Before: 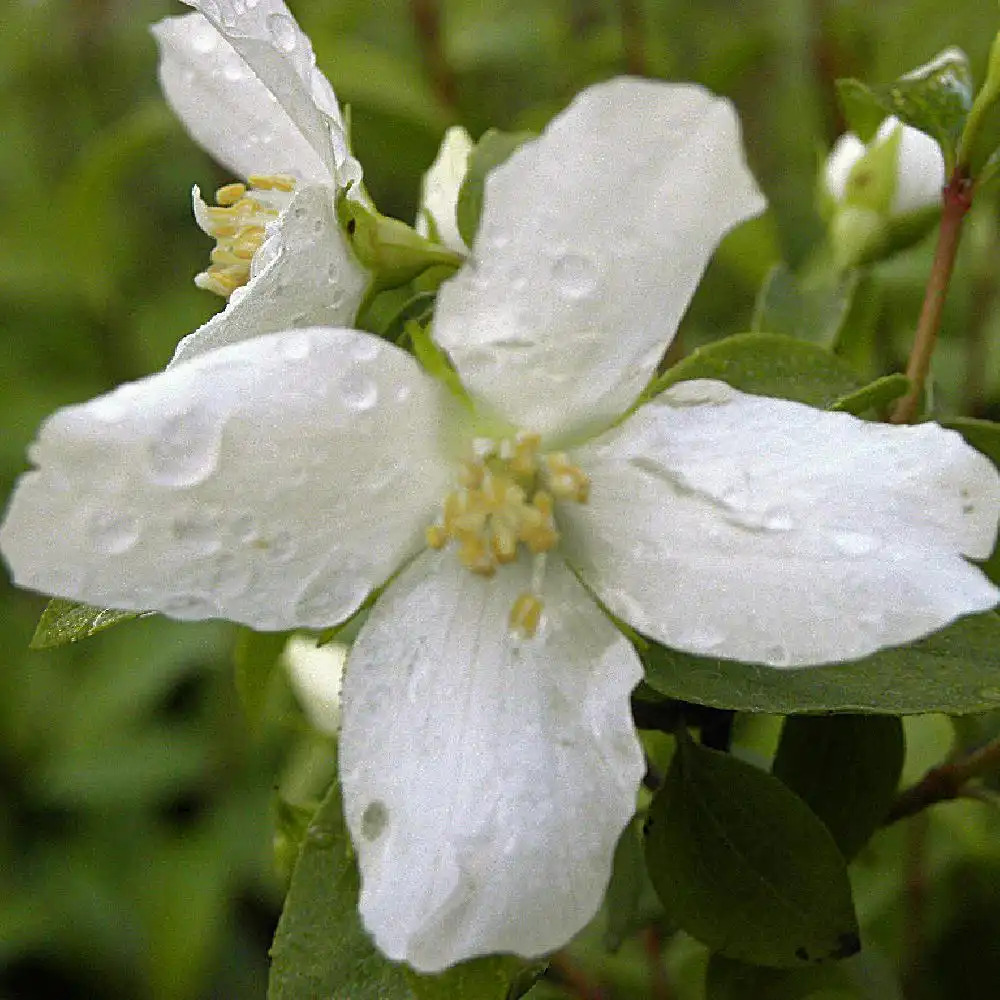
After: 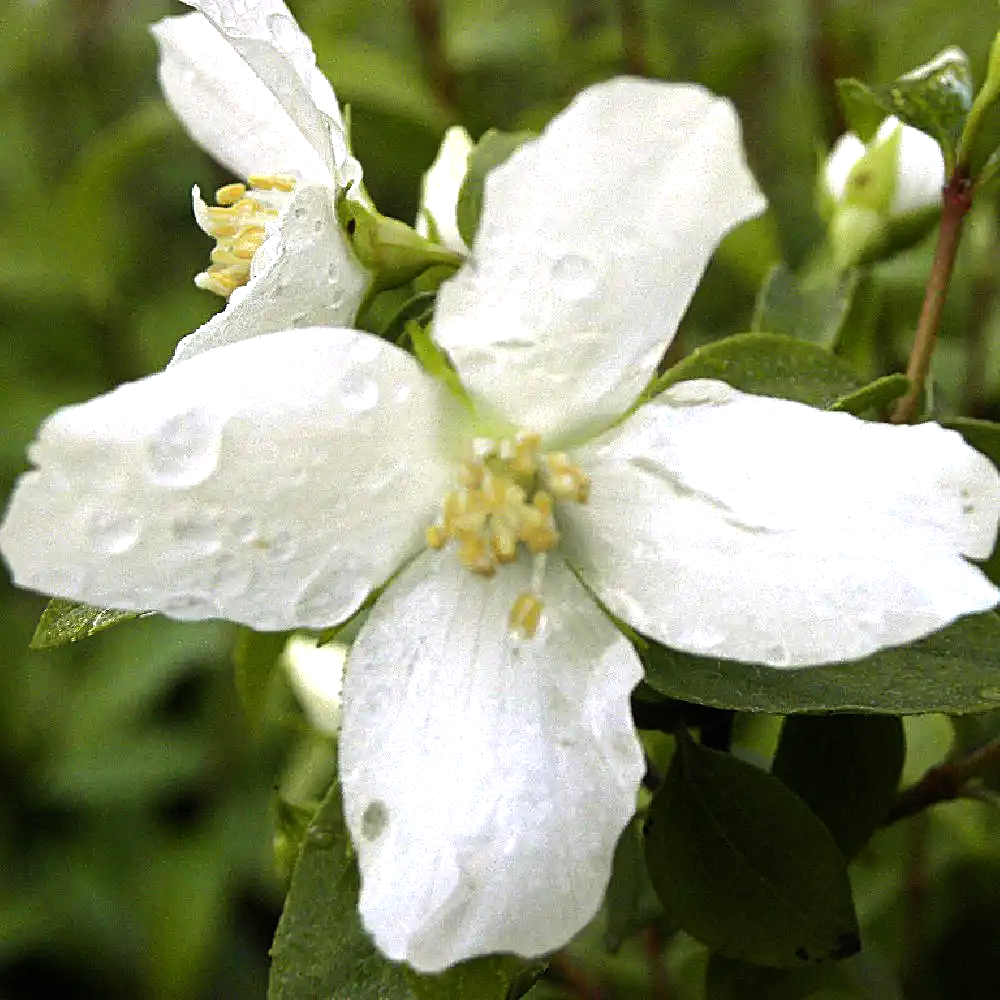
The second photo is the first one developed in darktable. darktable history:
tone equalizer: -8 EV -0.776 EV, -7 EV -0.721 EV, -6 EV -0.616 EV, -5 EV -0.422 EV, -3 EV 0.391 EV, -2 EV 0.6 EV, -1 EV 0.687 EV, +0 EV 0.74 EV, edges refinement/feathering 500, mask exposure compensation -1.24 EV, preserve details no
